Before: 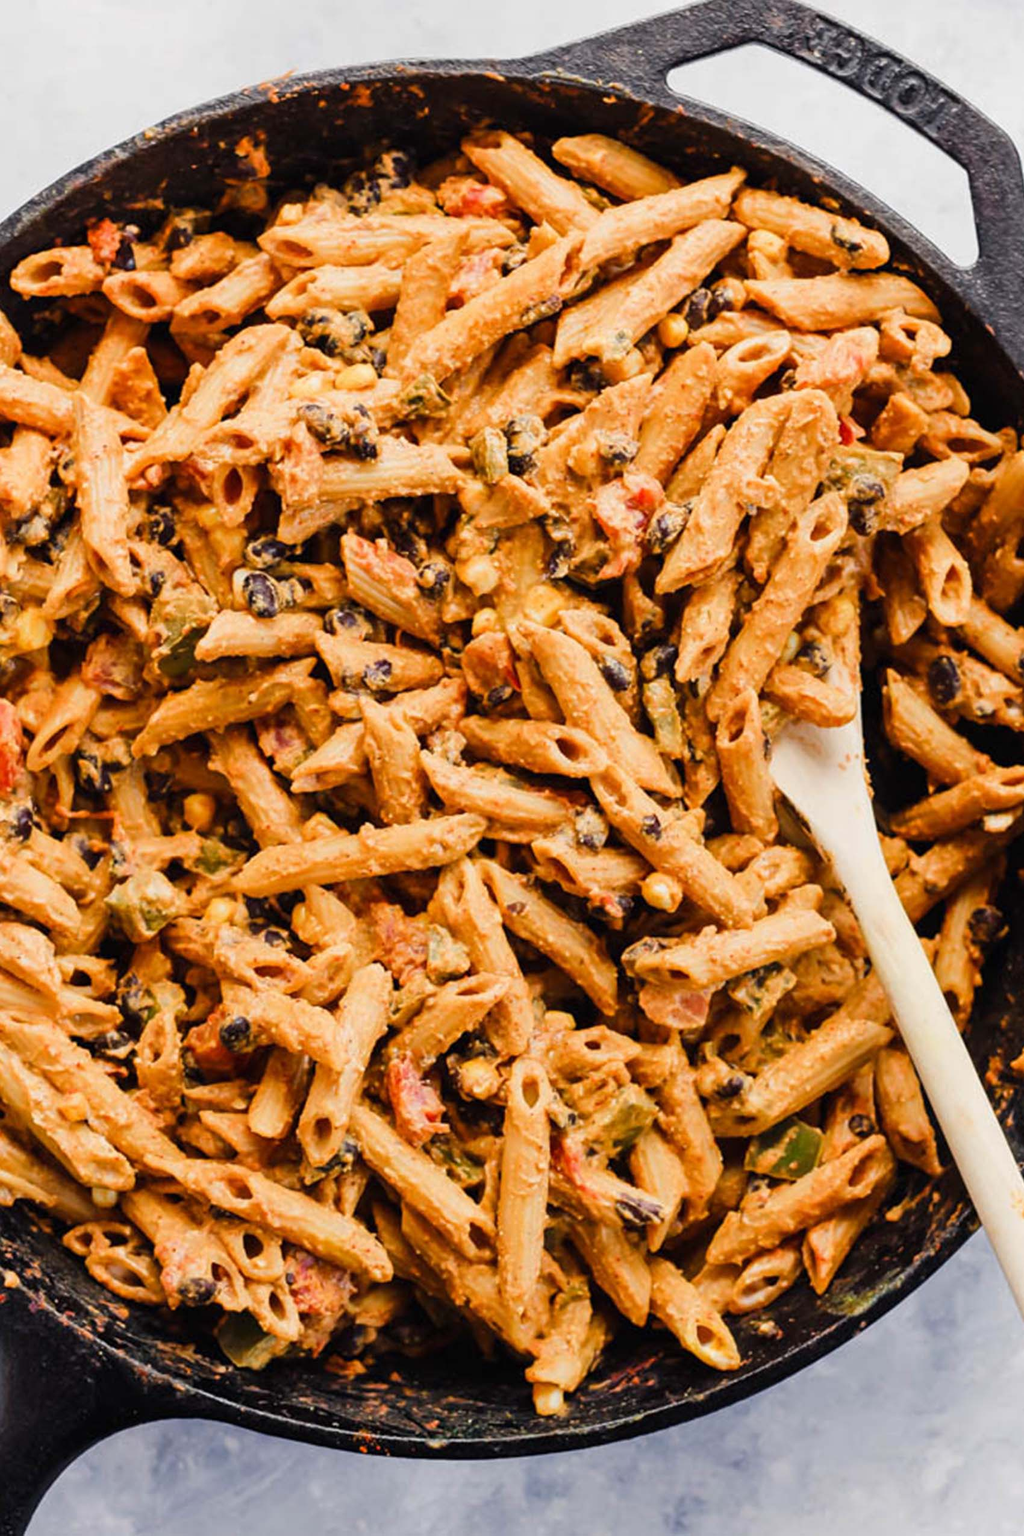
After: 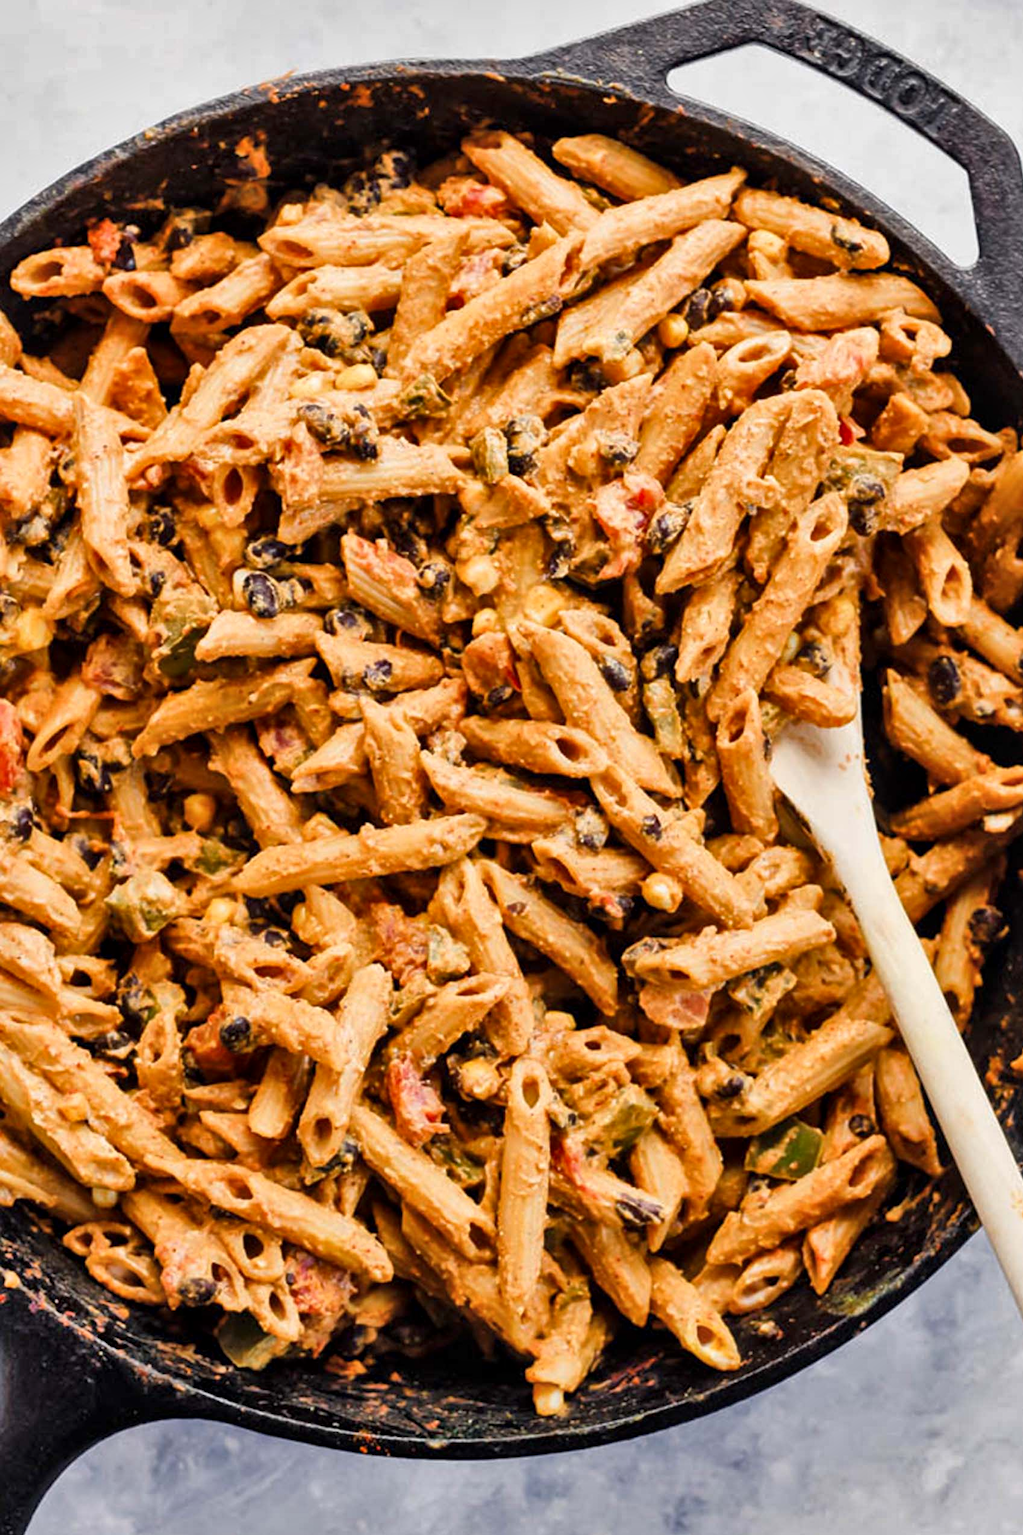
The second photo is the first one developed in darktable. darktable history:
shadows and highlights: soften with gaussian
local contrast: mode bilateral grid, contrast 20, coarseness 50, detail 141%, midtone range 0.2
